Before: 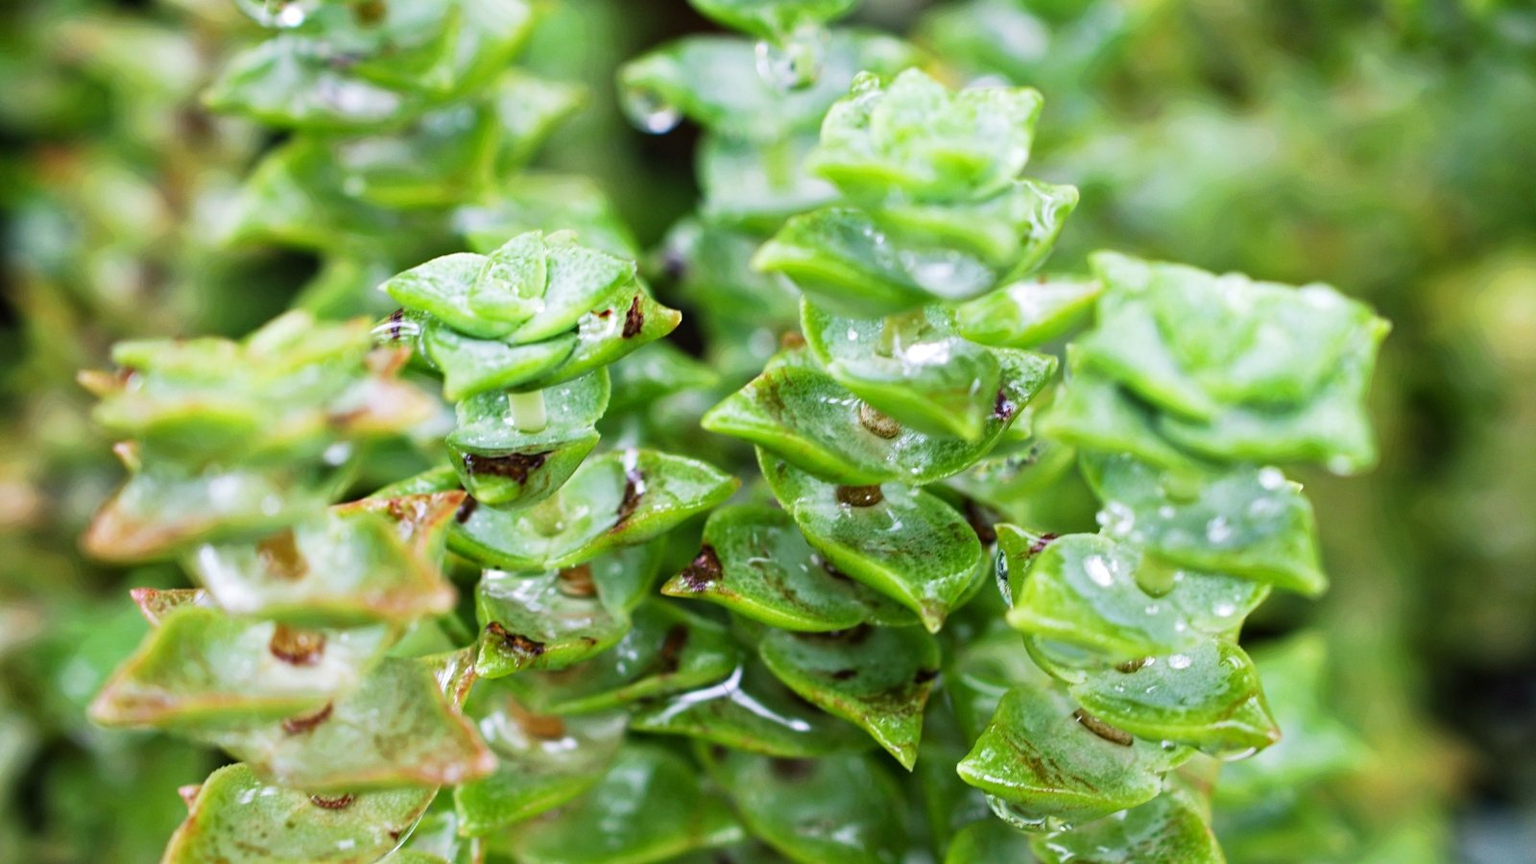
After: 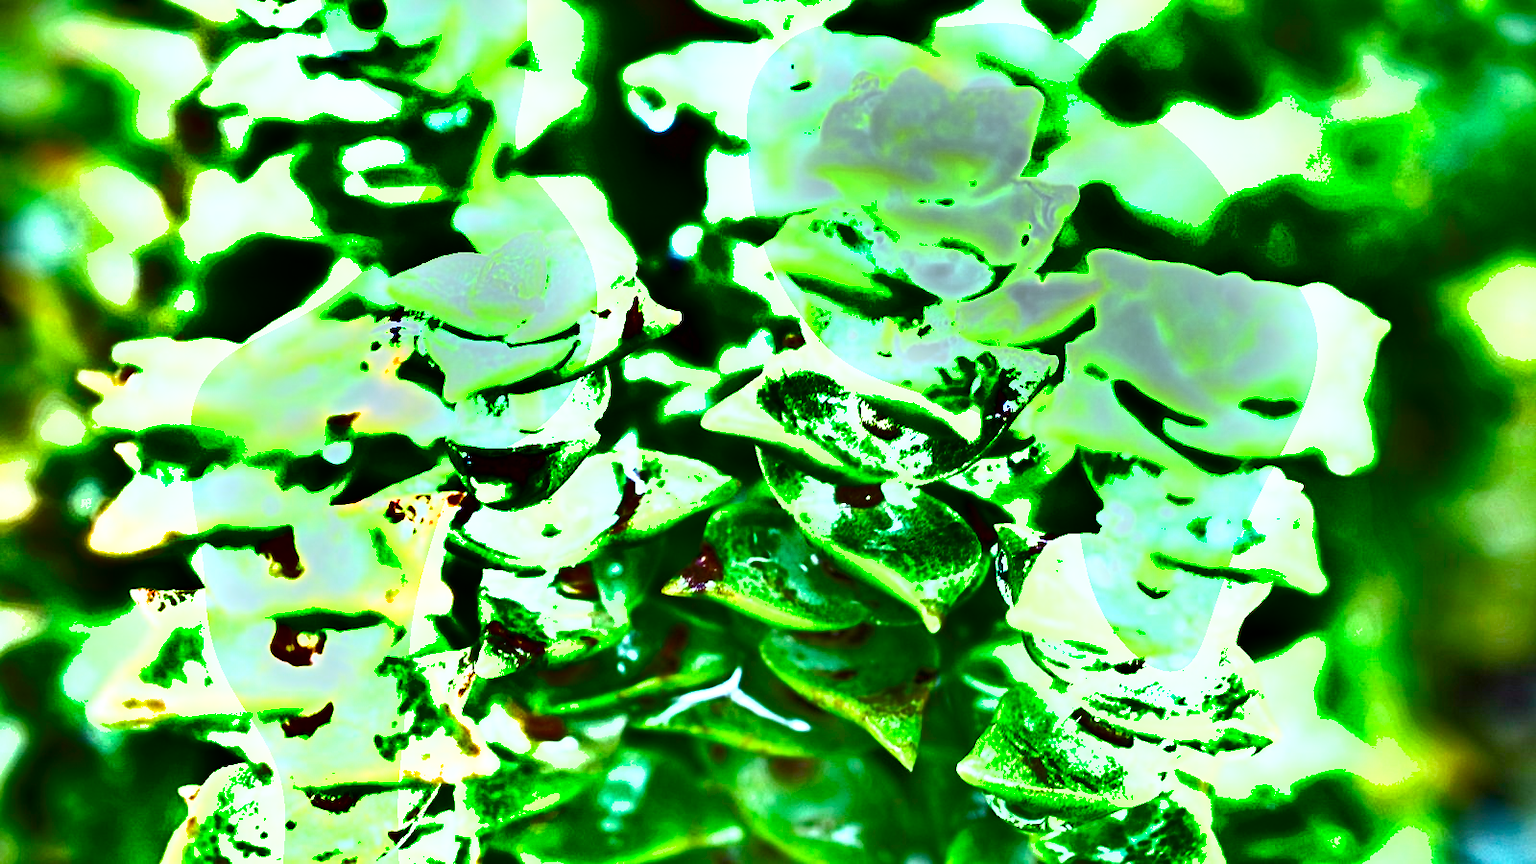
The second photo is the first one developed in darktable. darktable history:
levels: levels [0, 0.394, 0.787]
color balance rgb: highlights gain › chroma 4.085%, highlights gain › hue 200.49°, global offset › hue 168.5°, perceptual saturation grading › global saturation 20%, perceptual saturation grading › highlights -25.587%, perceptual saturation grading › shadows 50.127%, global vibrance 20%
exposure: exposure 0.561 EV, compensate highlight preservation false
shadows and highlights: shadows 17.28, highlights -83.51, soften with gaussian
color correction: highlights b* 0.067
